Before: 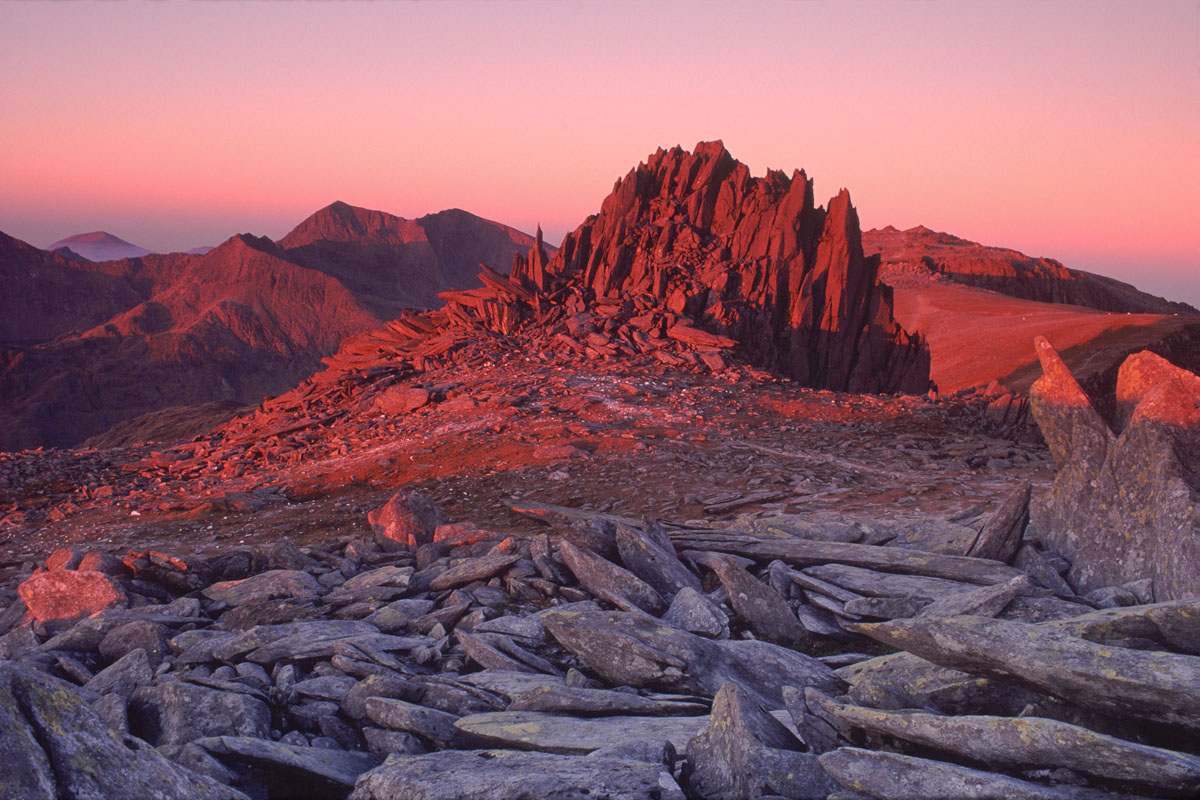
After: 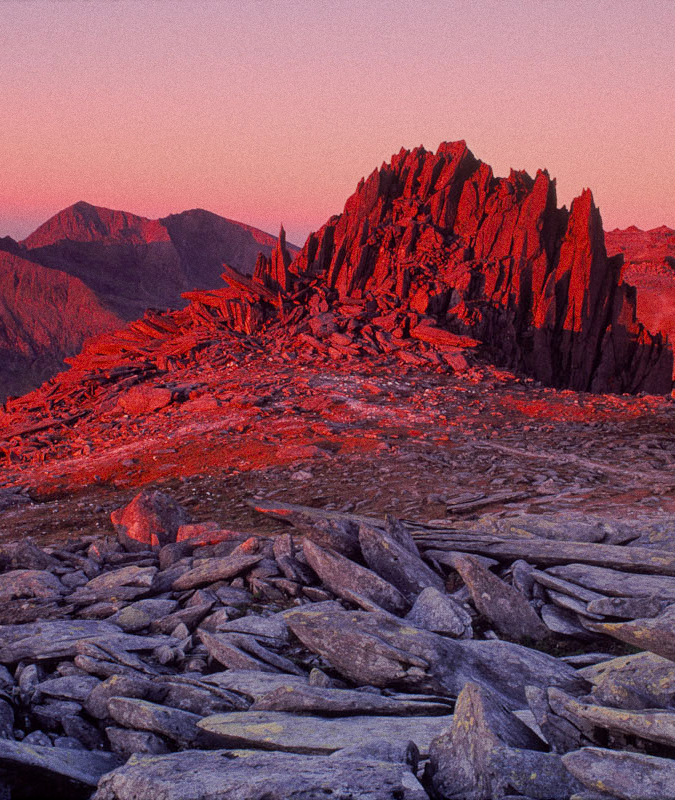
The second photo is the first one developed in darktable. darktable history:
local contrast: highlights 100%, shadows 100%, detail 120%, midtone range 0.2
color balance rgb: perceptual saturation grading › global saturation 25%, global vibrance 20%
filmic rgb: black relative exposure -7.65 EV, white relative exposure 4.56 EV, hardness 3.61
grain: coarseness 0.09 ISO
crop: left 21.496%, right 22.254%
